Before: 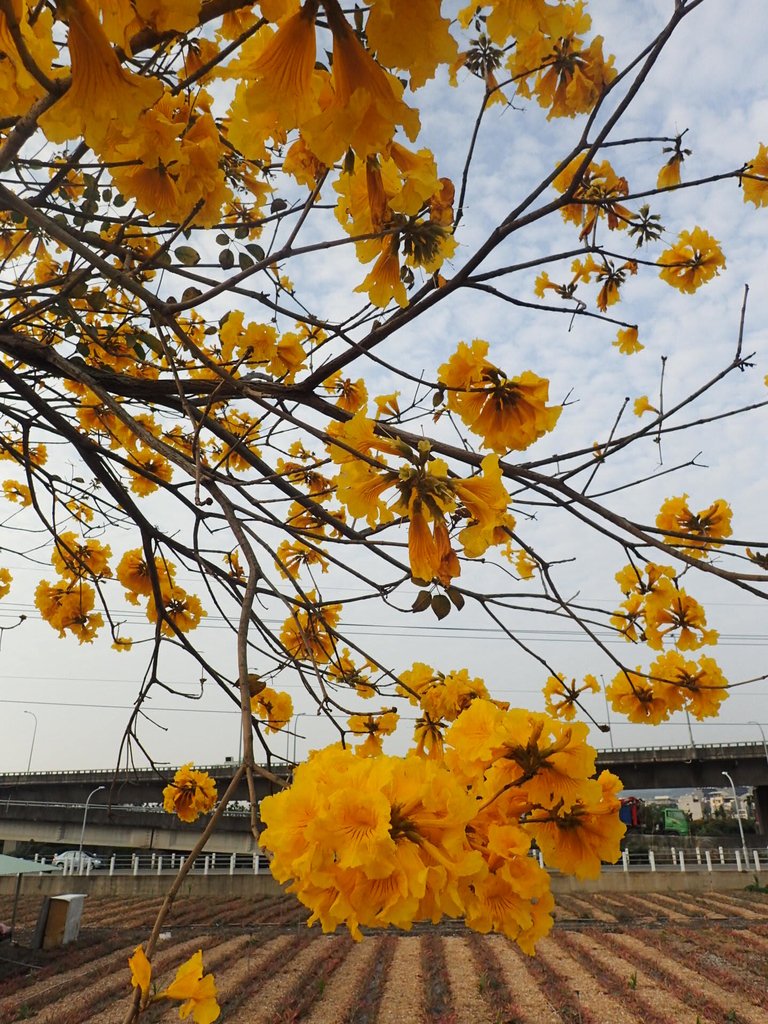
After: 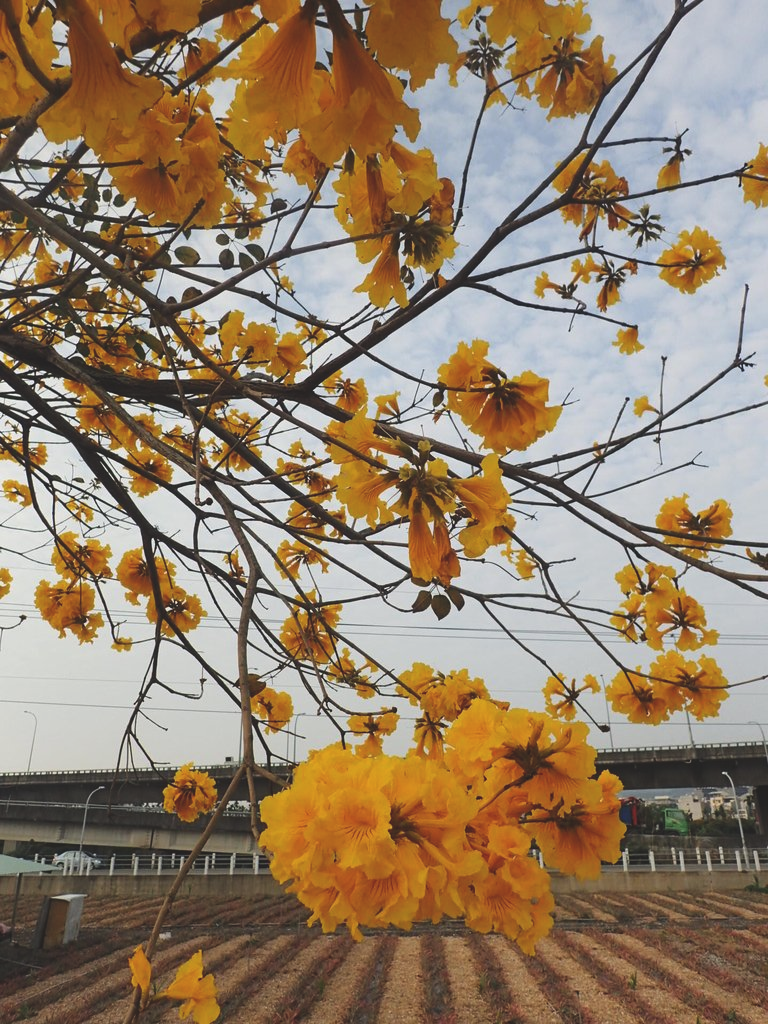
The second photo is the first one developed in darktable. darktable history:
exposure: black level correction -0.015, exposure -0.128 EV, compensate highlight preservation false
